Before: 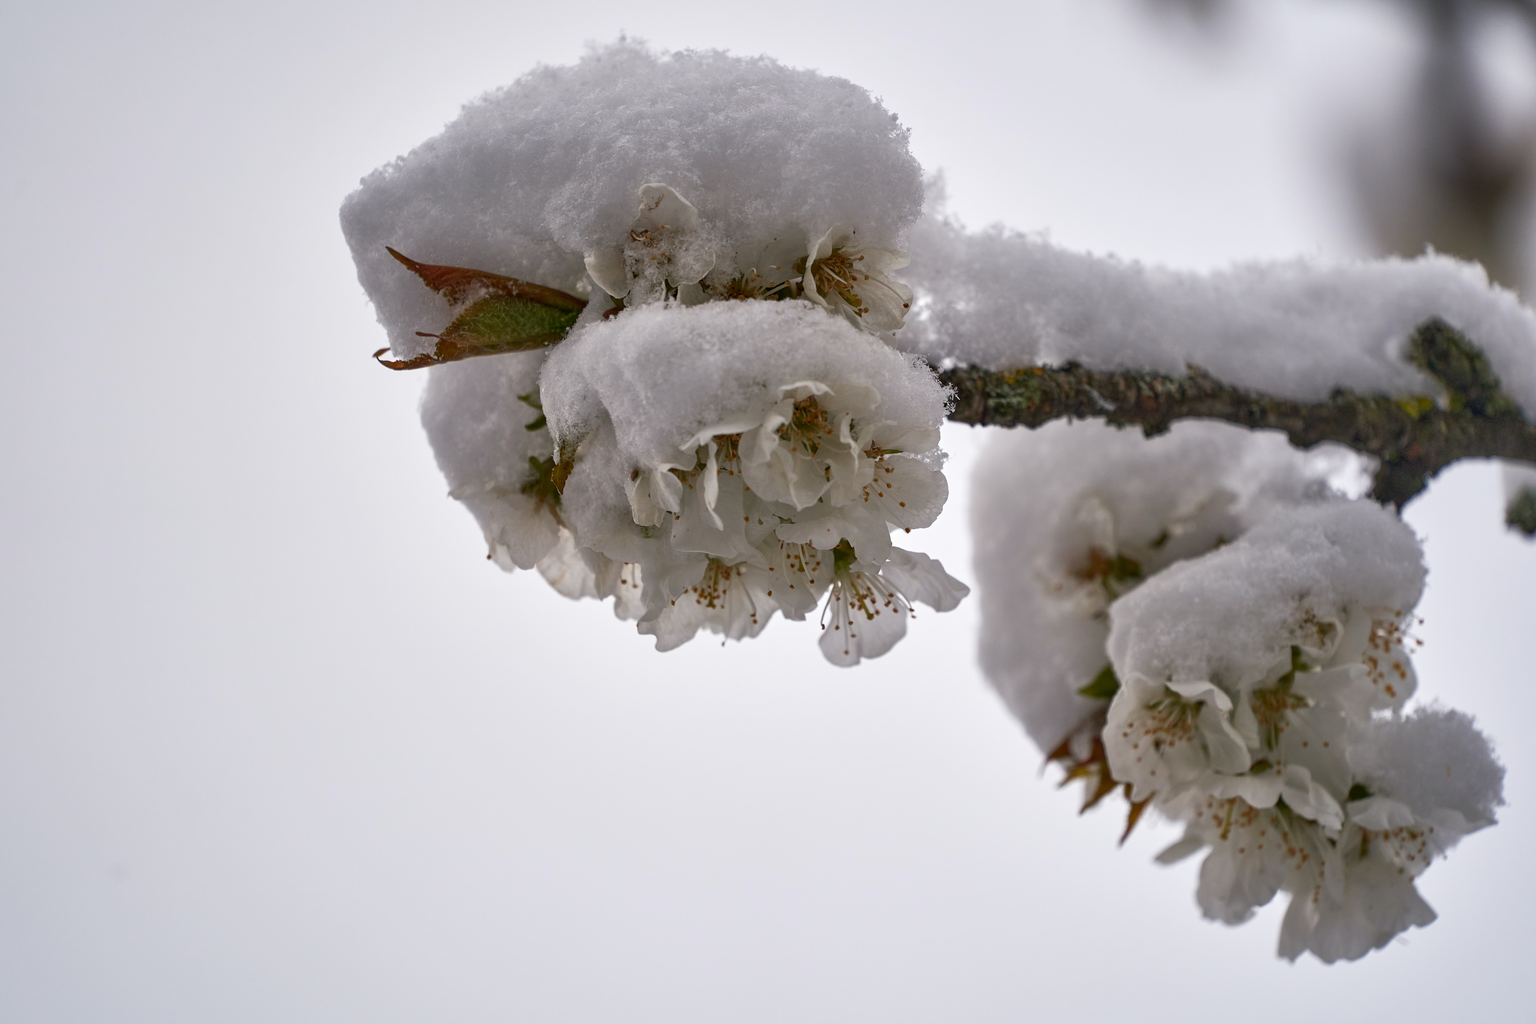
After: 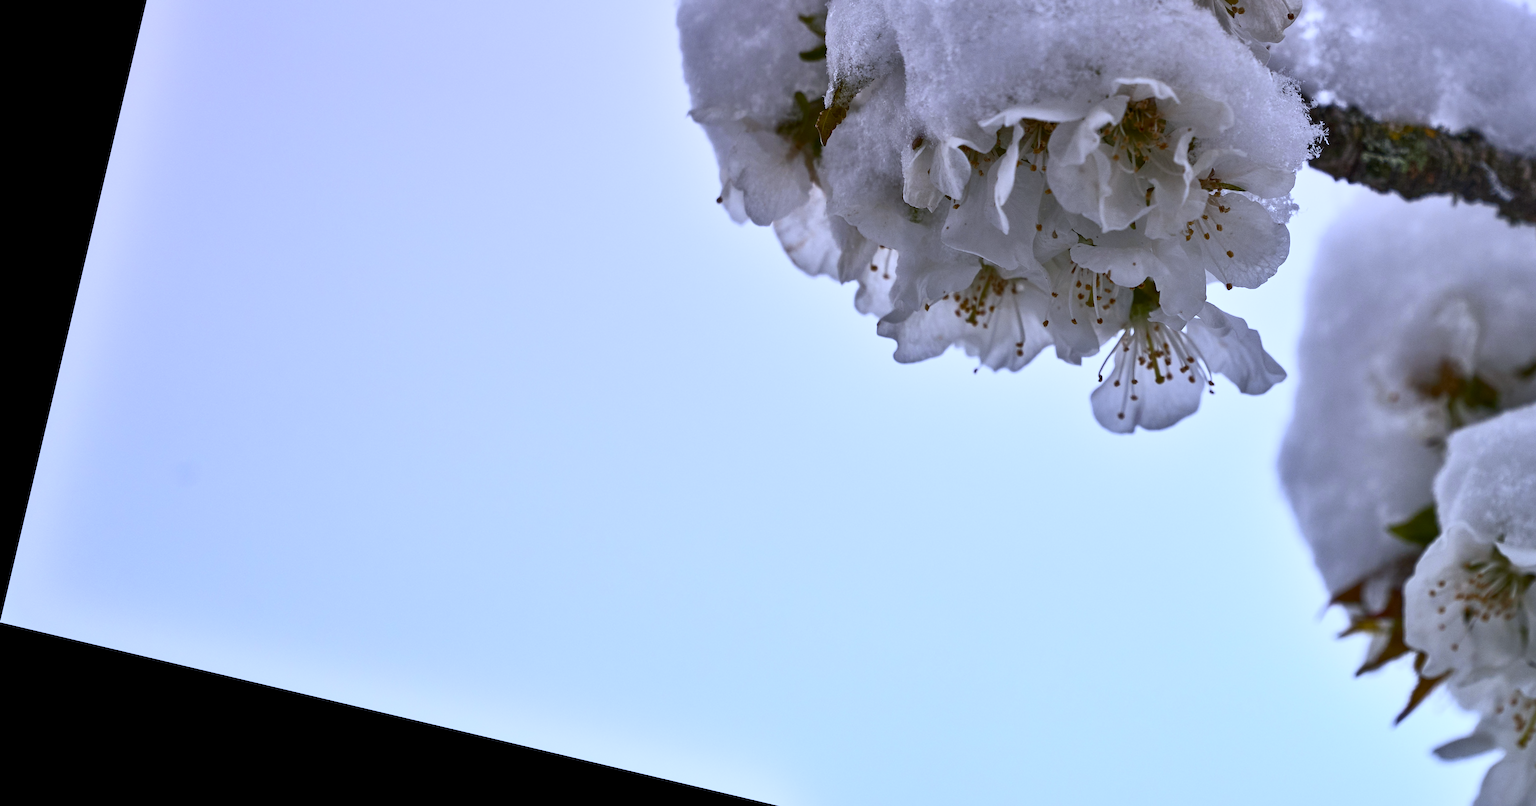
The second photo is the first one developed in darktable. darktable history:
graduated density: density 0.38 EV, hardness 21%, rotation -6.11°, saturation 32%
exposure: exposure -0.021 EV, compensate highlight preservation false
white balance: red 0.871, blue 1.249
crop: top 36.498%, right 27.964%, bottom 14.995%
contrast brightness saturation: contrast 0.24, brightness 0.09
shadows and highlights: soften with gaussian
rotate and perspective: rotation 13.27°, automatic cropping off
